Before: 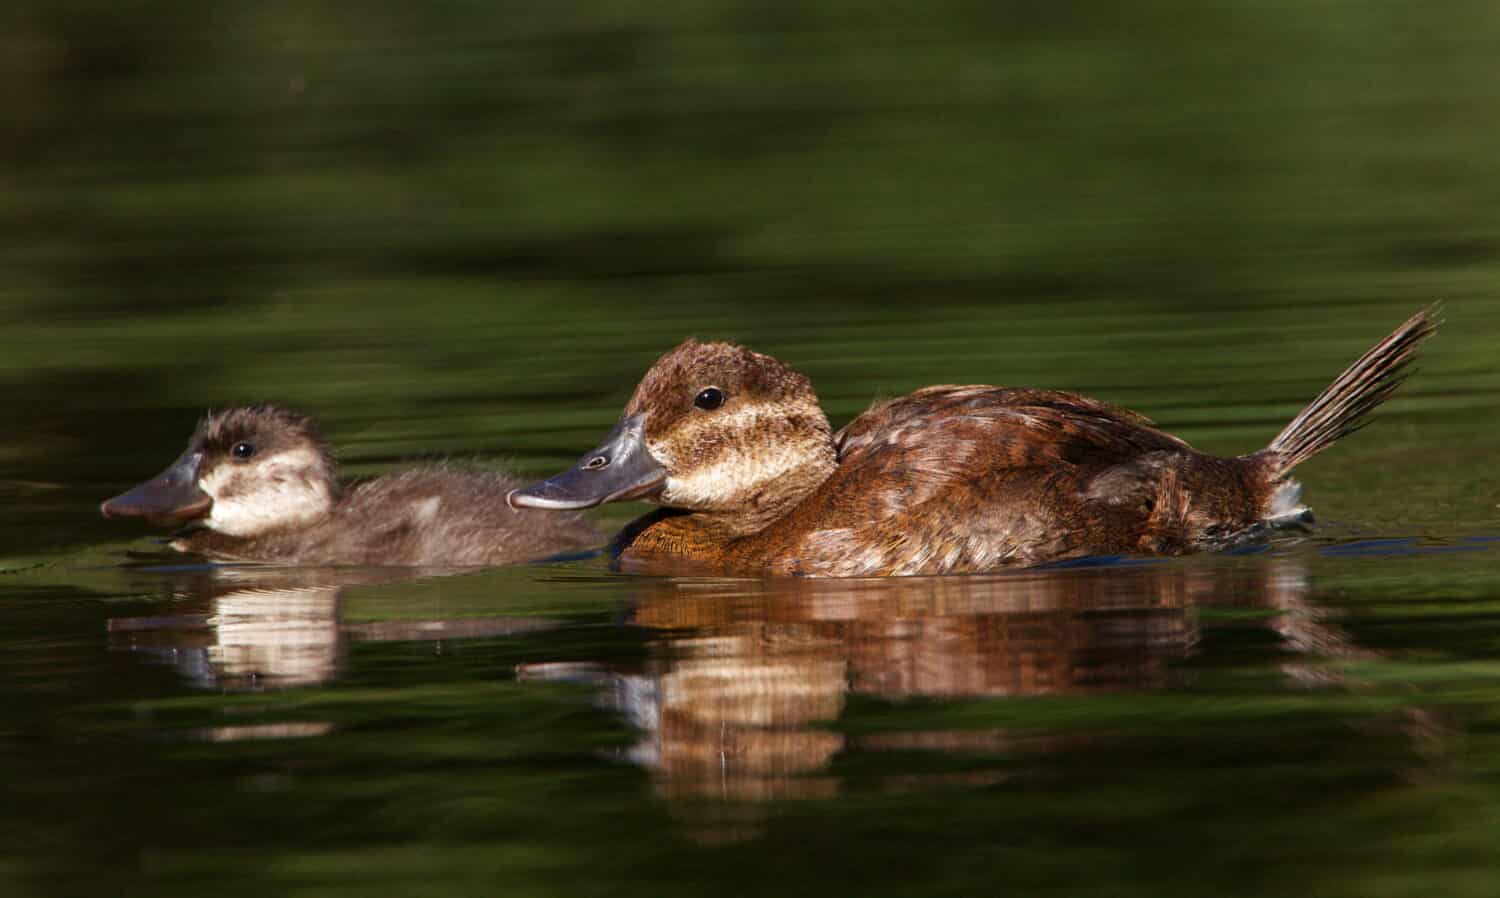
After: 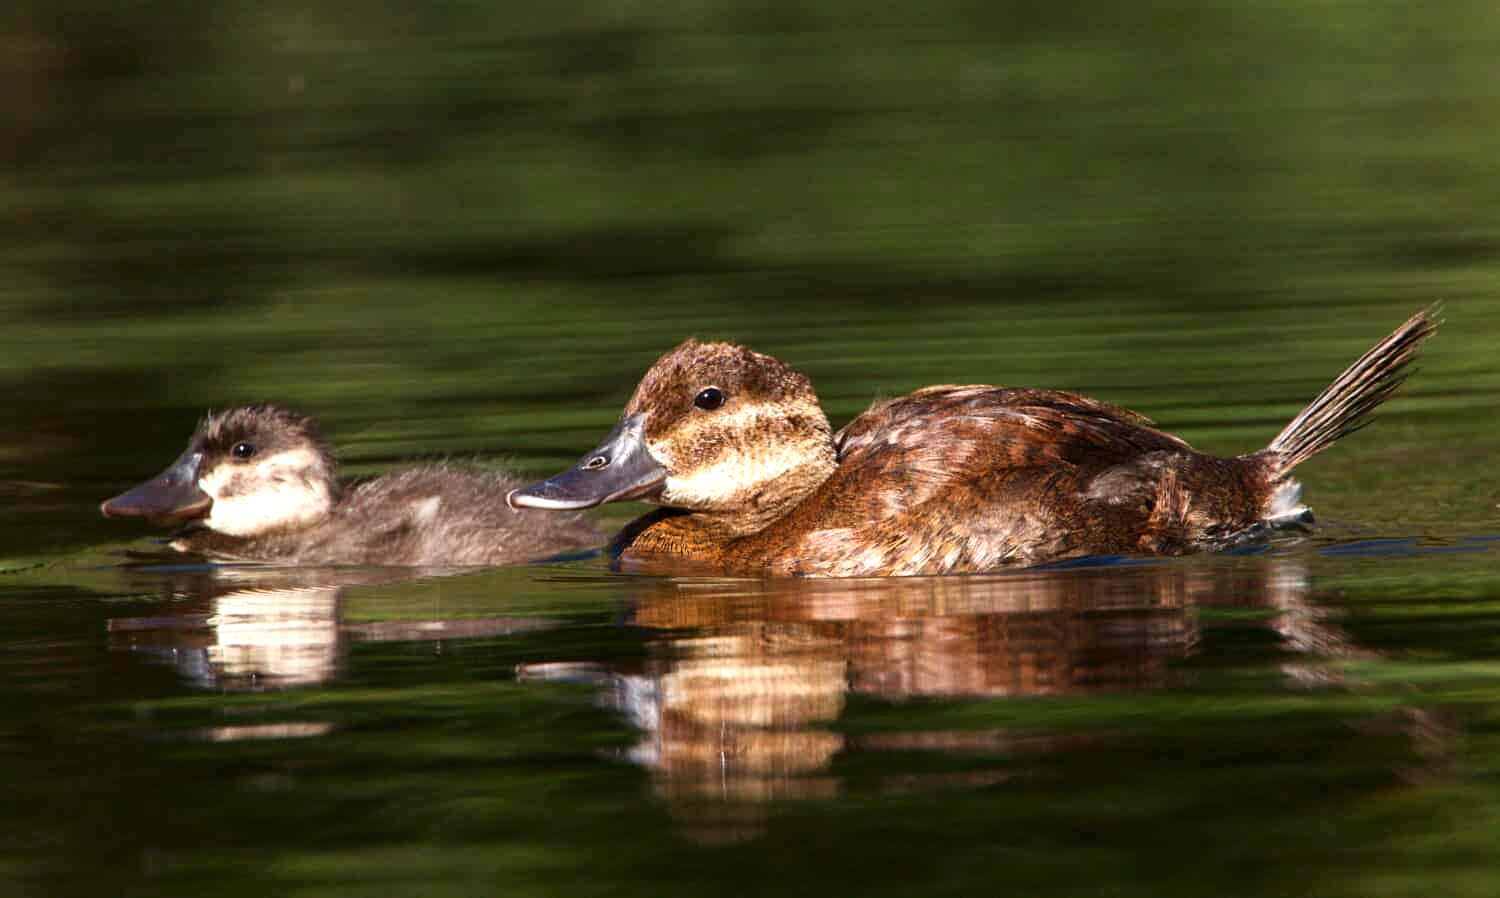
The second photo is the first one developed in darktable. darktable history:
contrast brightness saturation: contrast 0.14
exposure: exposure 0.636 EV, compensate highlight preservation false
